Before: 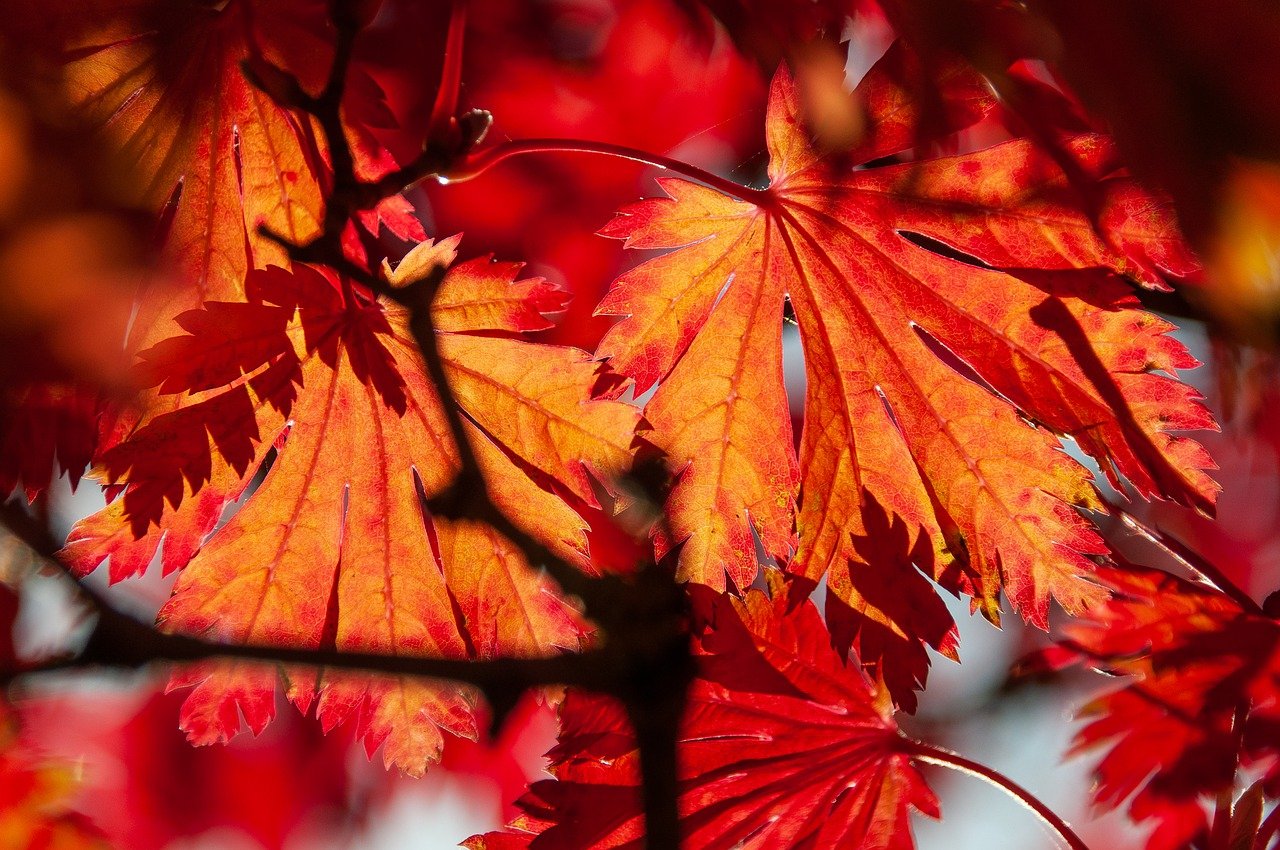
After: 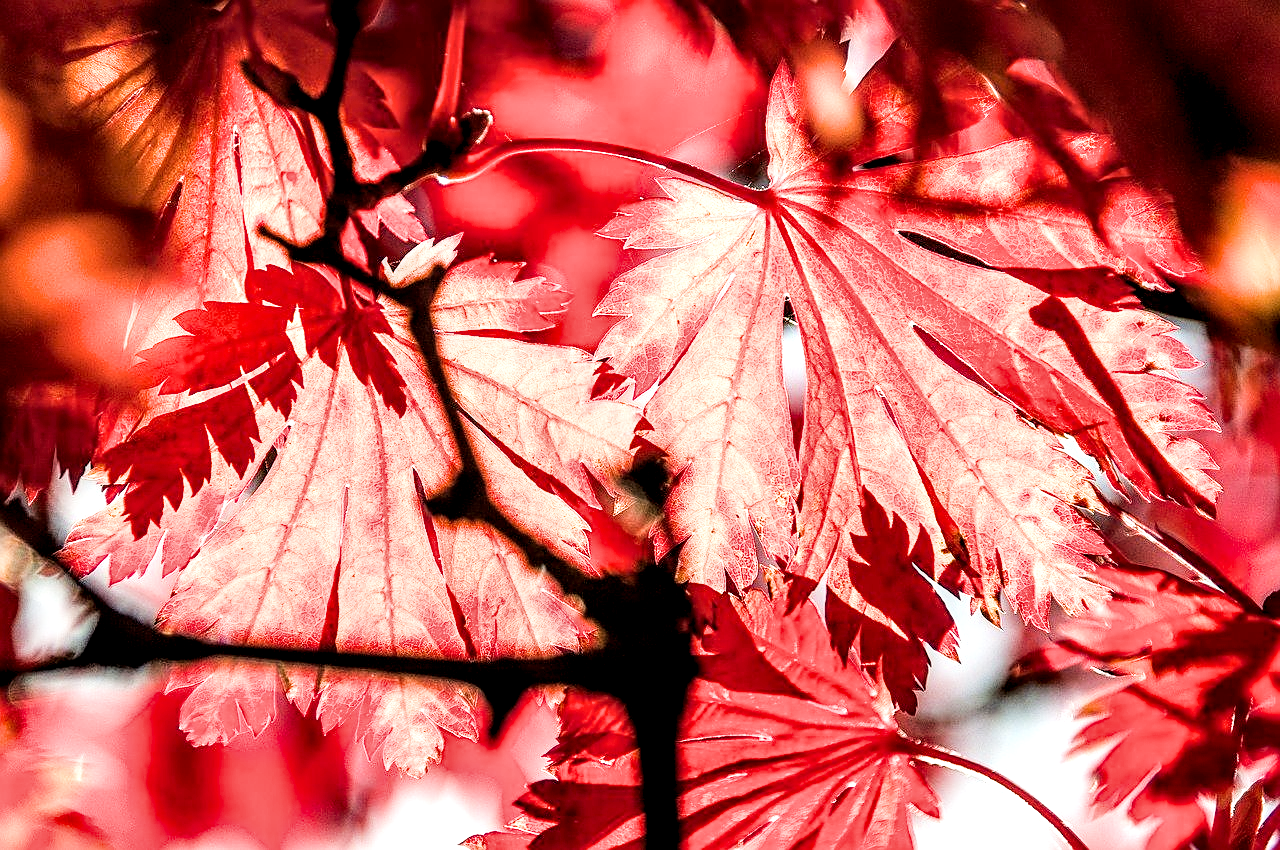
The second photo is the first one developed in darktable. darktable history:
filmic rgb: black relative exposure -5 EV, hardness 2.88, contrast 1.3, highlights saturation mix -30%
local contrast: detail 160%
exposure: black level correction 0, exposure 1.7 EV, compensate exposure bias true, compensate highlight preservation false
sharpen: on, module defaults
